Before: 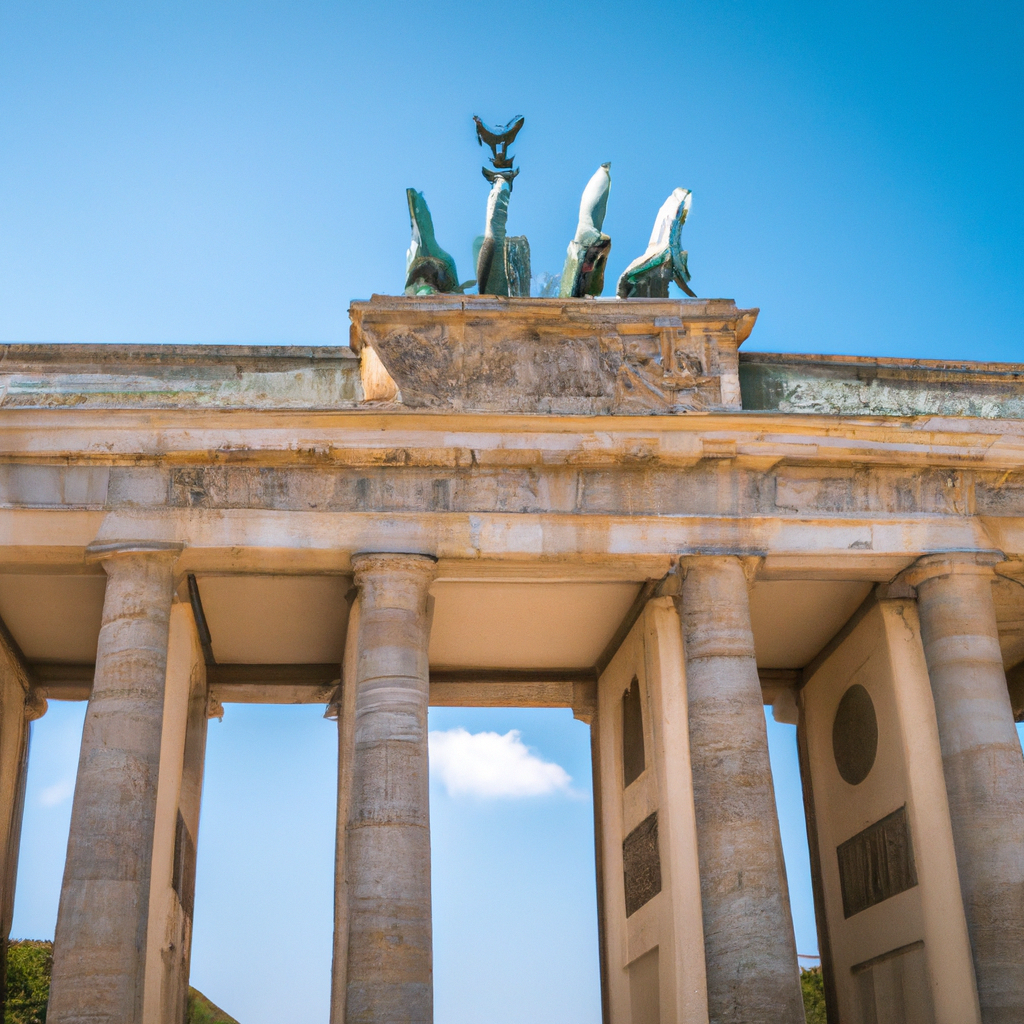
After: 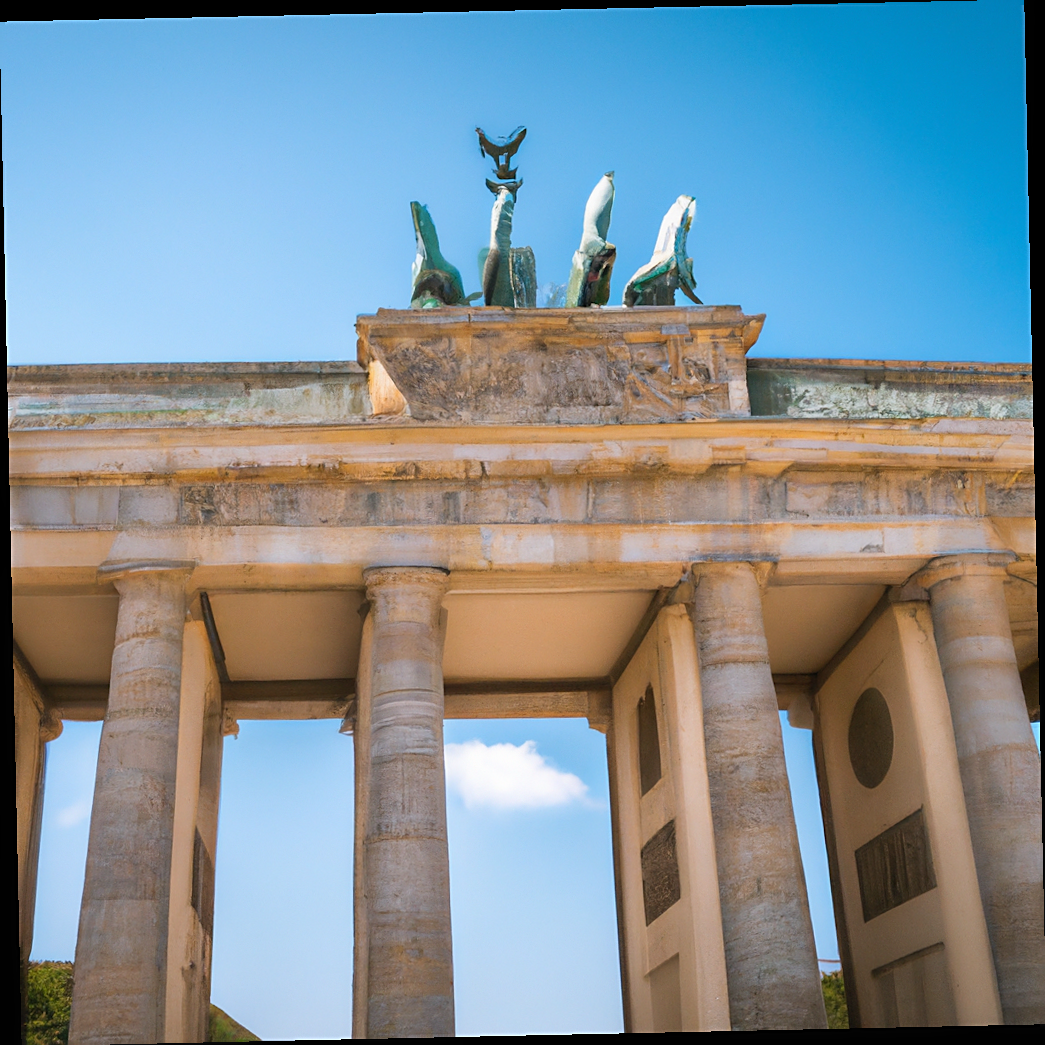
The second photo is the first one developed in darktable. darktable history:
sharpen: on, module defaults
contrast equalizer: octaves 7, y [[0.502, 0.505, 0.512, 0.529, 0.564, 0.588], [0.5 ×6], [0.502, 0.505, 0.512, 0.529, 0.564, 0.588], [0, 0.001, 0.001, 0.004, 0.008, 0.011], [0, 0.001, 0.001, 0.004, 0.008, 0.011]], mix -1
rotate and perspective: rotation -1.24°, automatic cropping off
